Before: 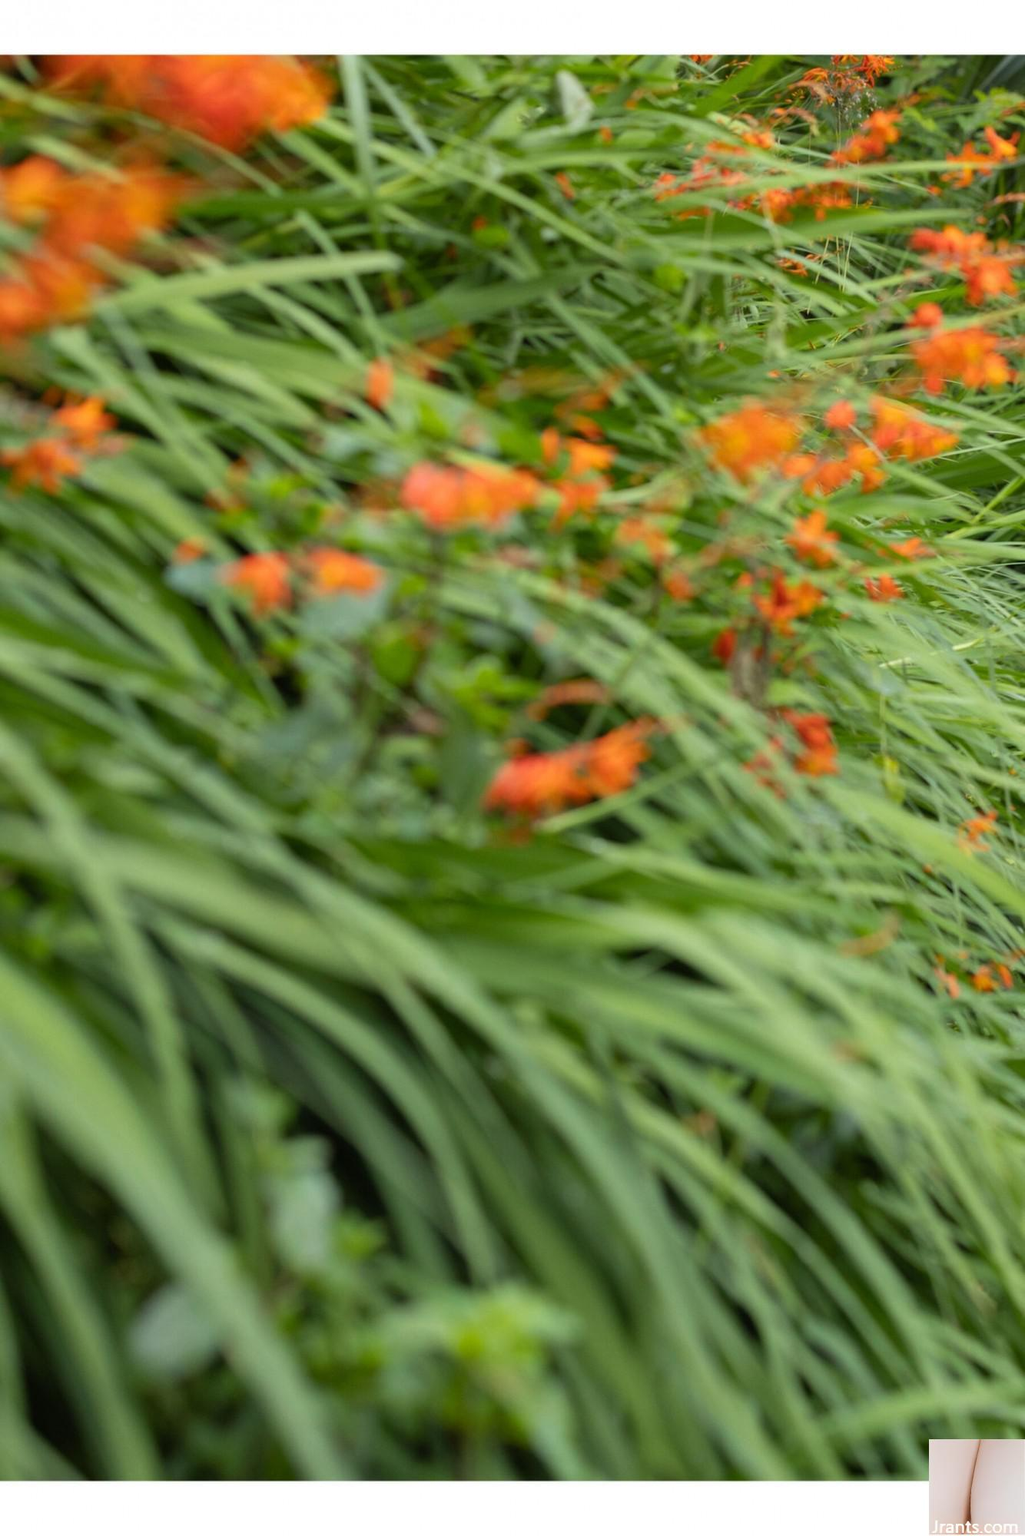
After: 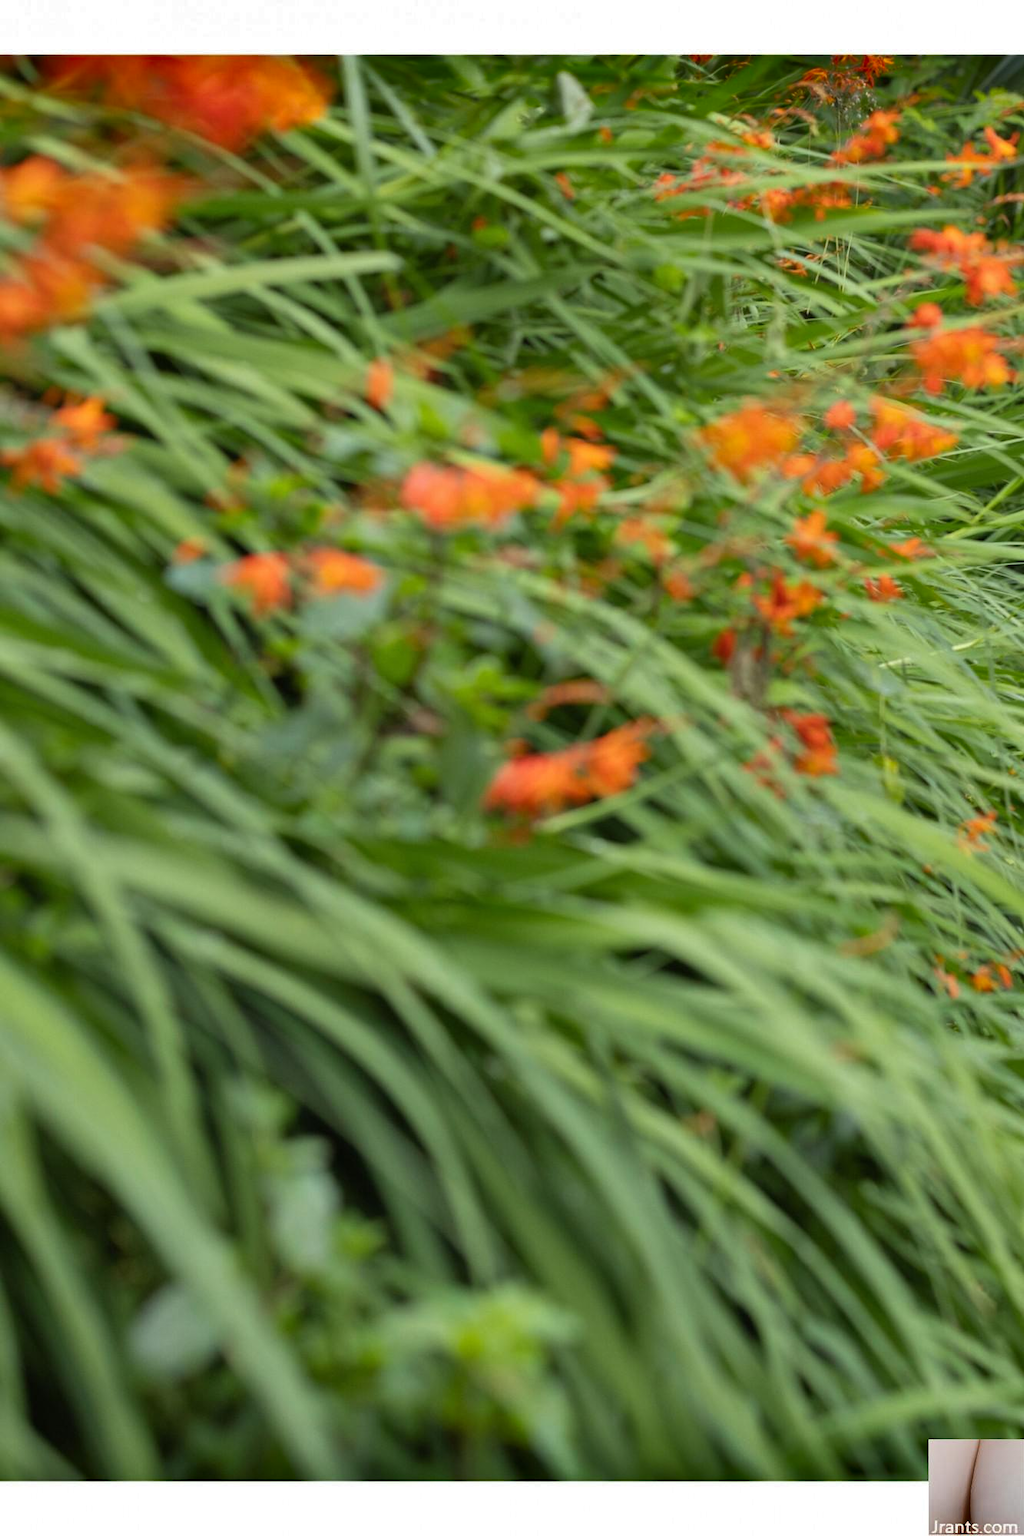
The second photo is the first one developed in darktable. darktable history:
shadows and highlights: shadows 24.19, highlights -78.37, soften with gaussian
